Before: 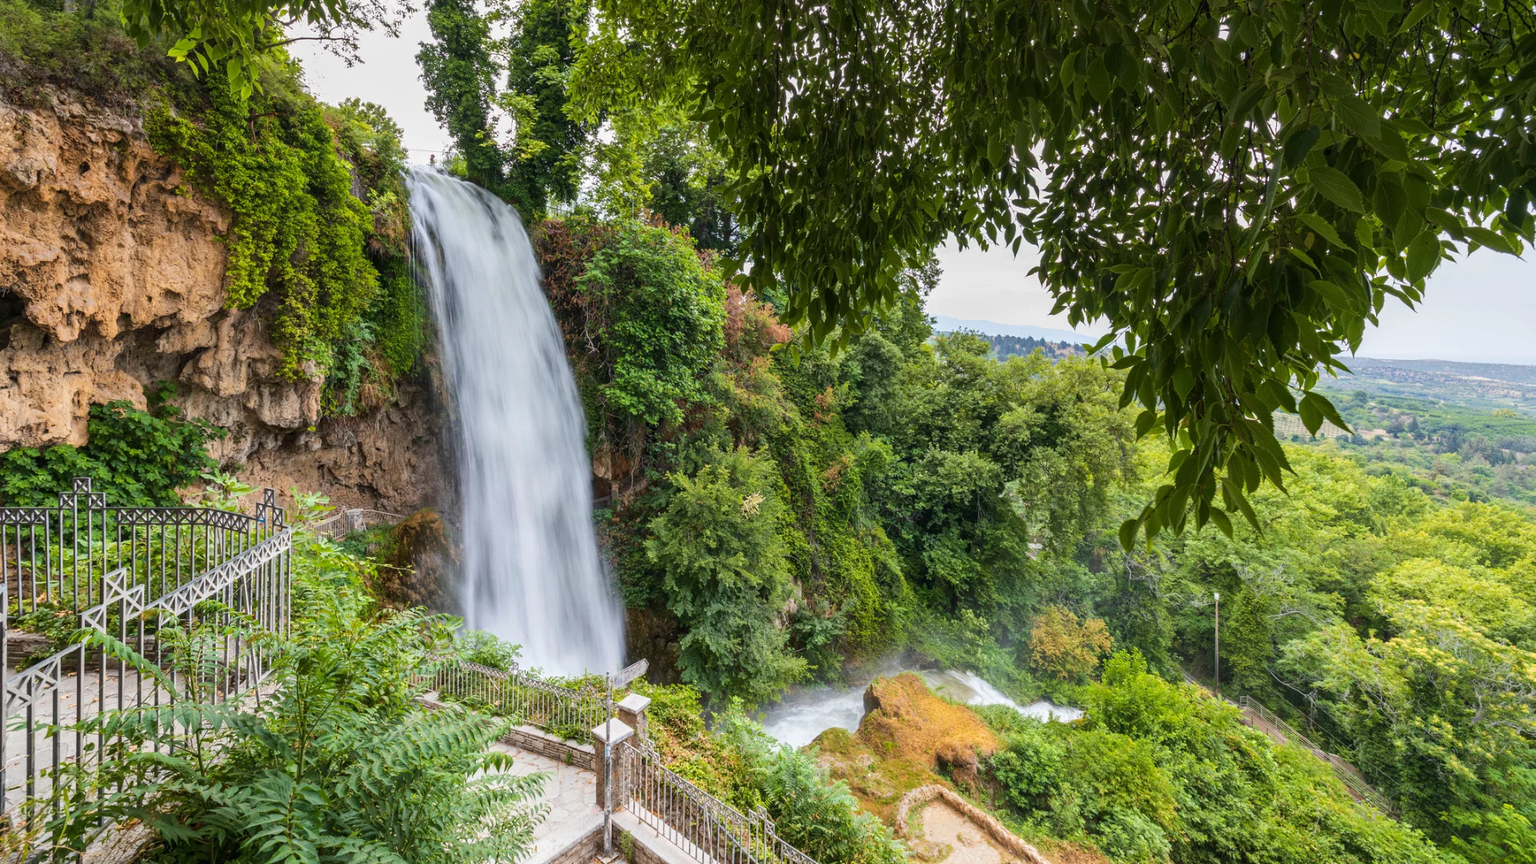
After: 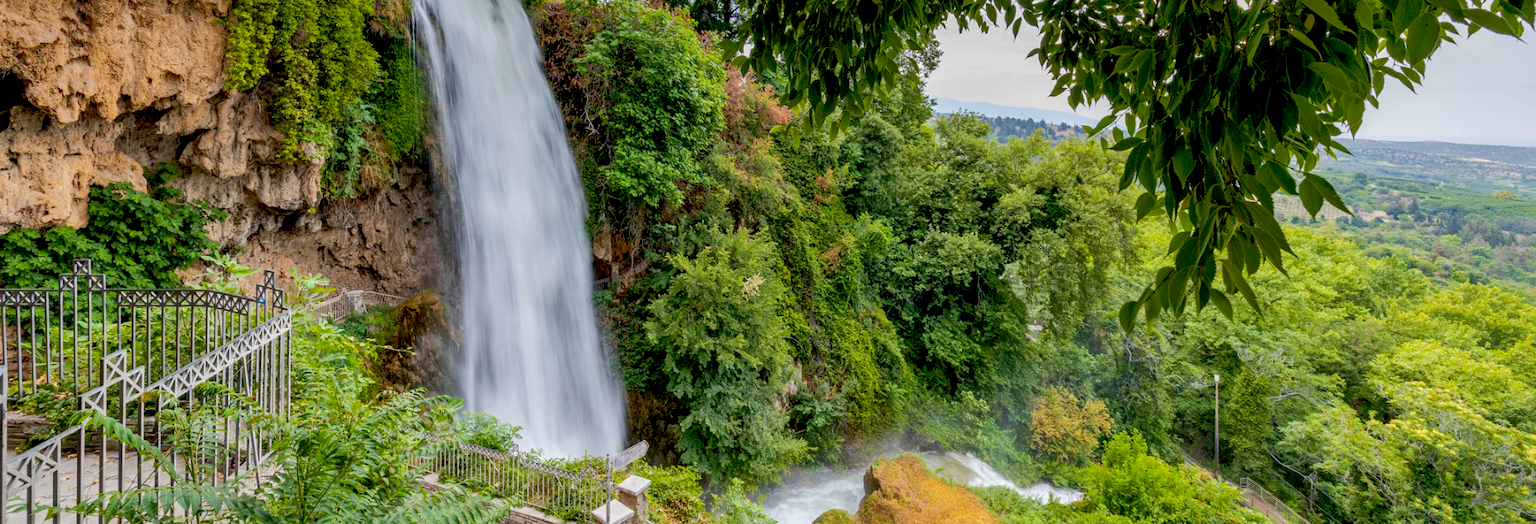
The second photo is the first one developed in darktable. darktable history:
shadows and highlights: on, module defaults
crop and rotate: top 25.357%, bottom 13.942%
exposure: black level correction 0.016, exposure -0.009 EV, compensate highlight preservation false
